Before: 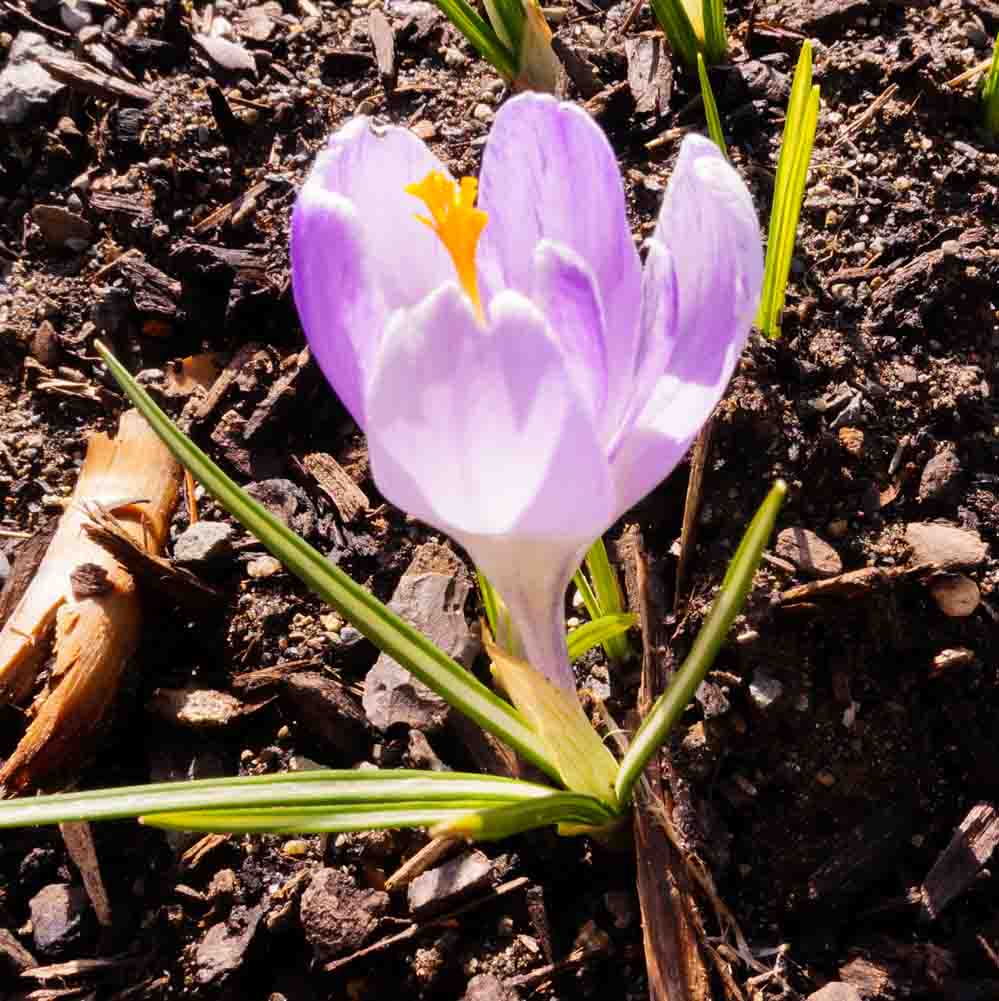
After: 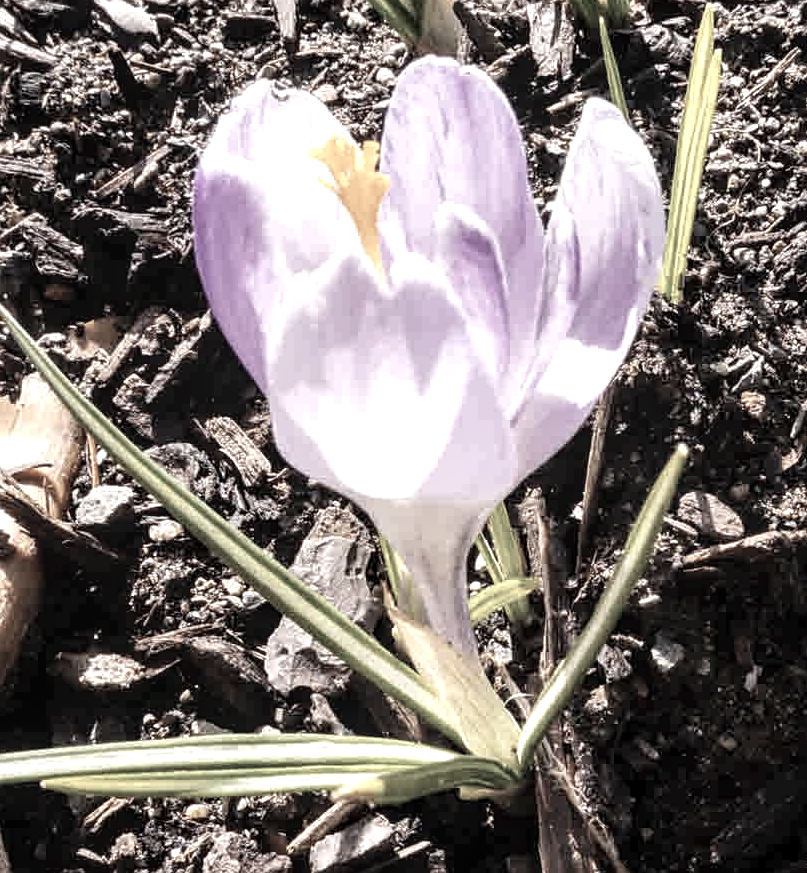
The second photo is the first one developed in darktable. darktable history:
local contrast: detail 130%
sharpen: amount 0.204
exposure: exposure 0.635 EV, compensate exposure bias true, compensate highlight preservation false
crop: left 9.905%, top 3.614%, right 9.294%, bottom 9.154%
color correction: highlights b* -0.06, saturation 0.293
